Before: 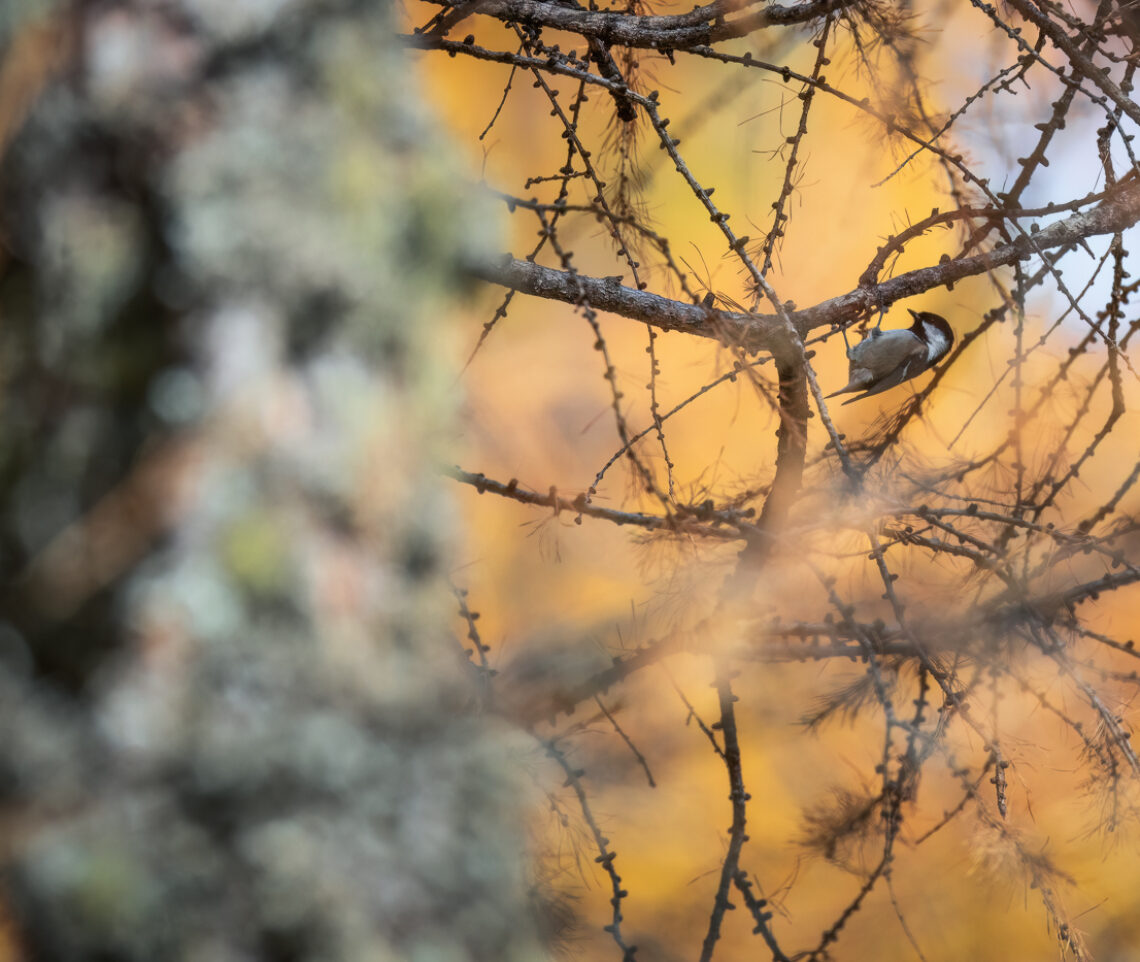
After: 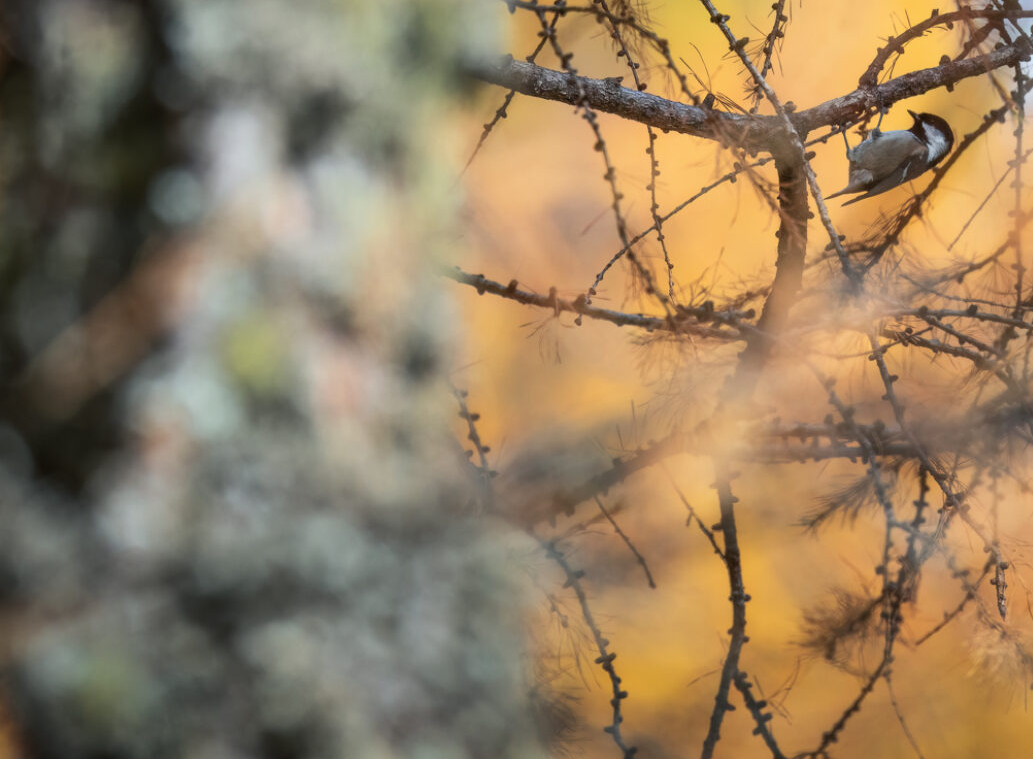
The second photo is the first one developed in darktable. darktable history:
crop: top 20.756%, right 9.358%, bottom 0.262%
